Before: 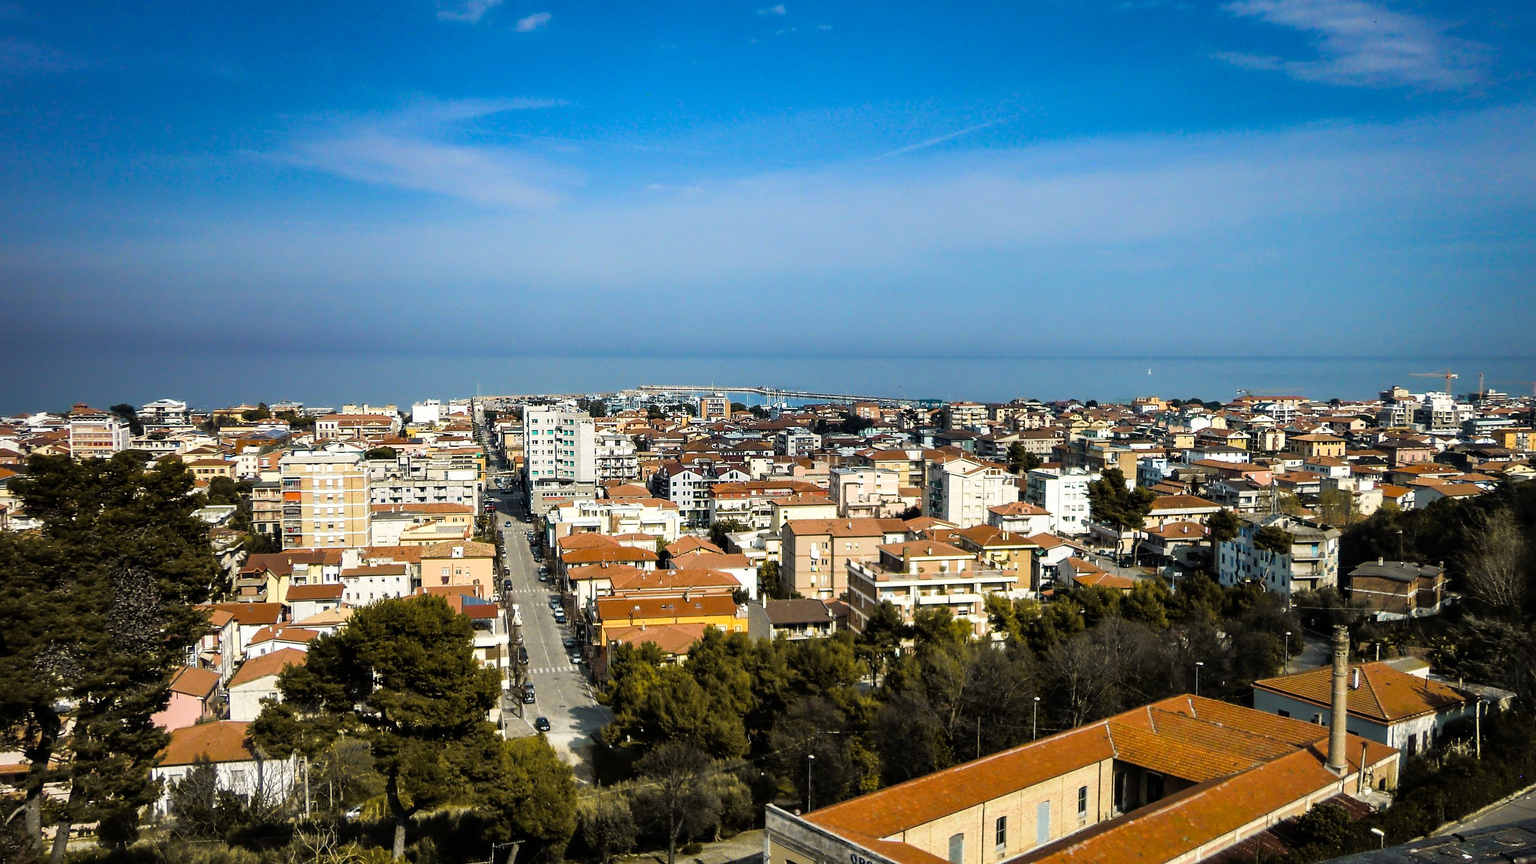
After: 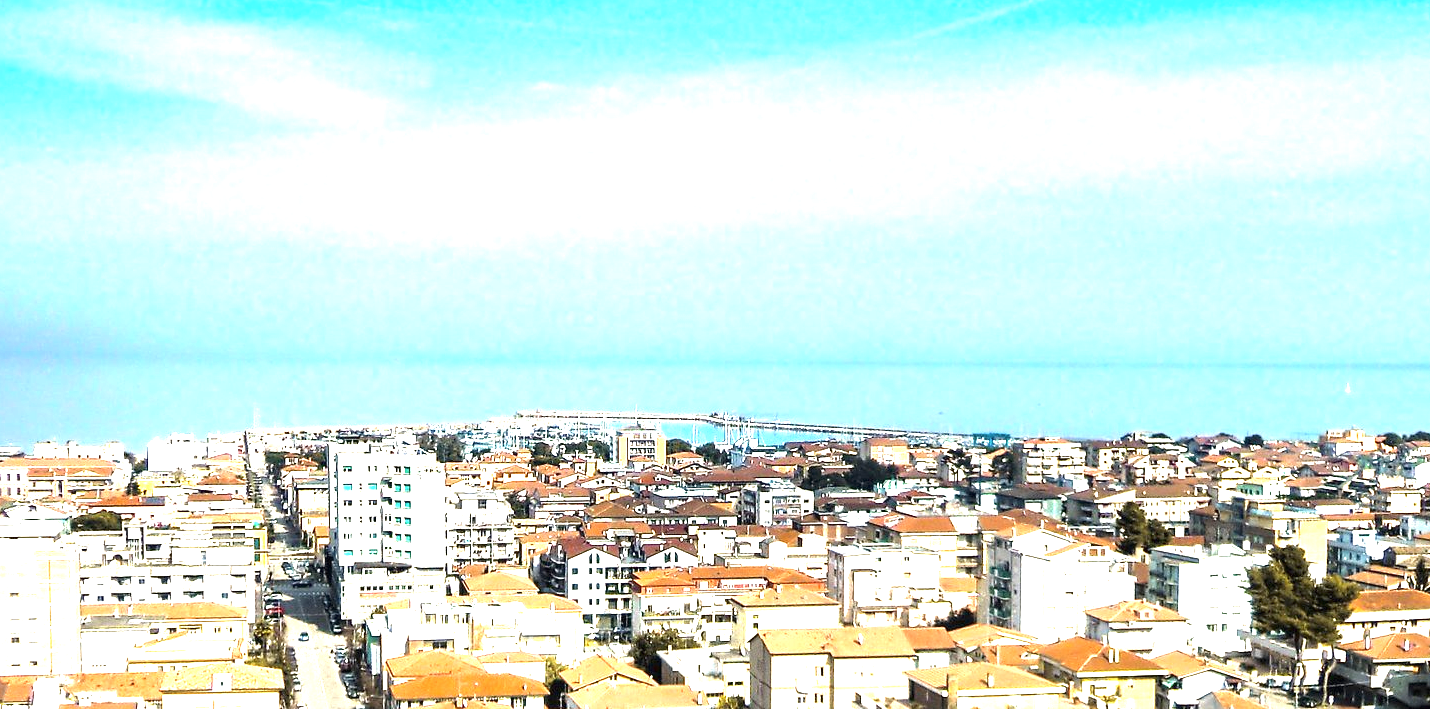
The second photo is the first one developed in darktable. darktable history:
contrast brightness saturation: saturation -0.05
crop: left 20.932%, top 15.471%, right 21.848%, bottom 34.081%
exposure: black level correction 0, exposure 1.9 EV, compensate highlight preservation false
